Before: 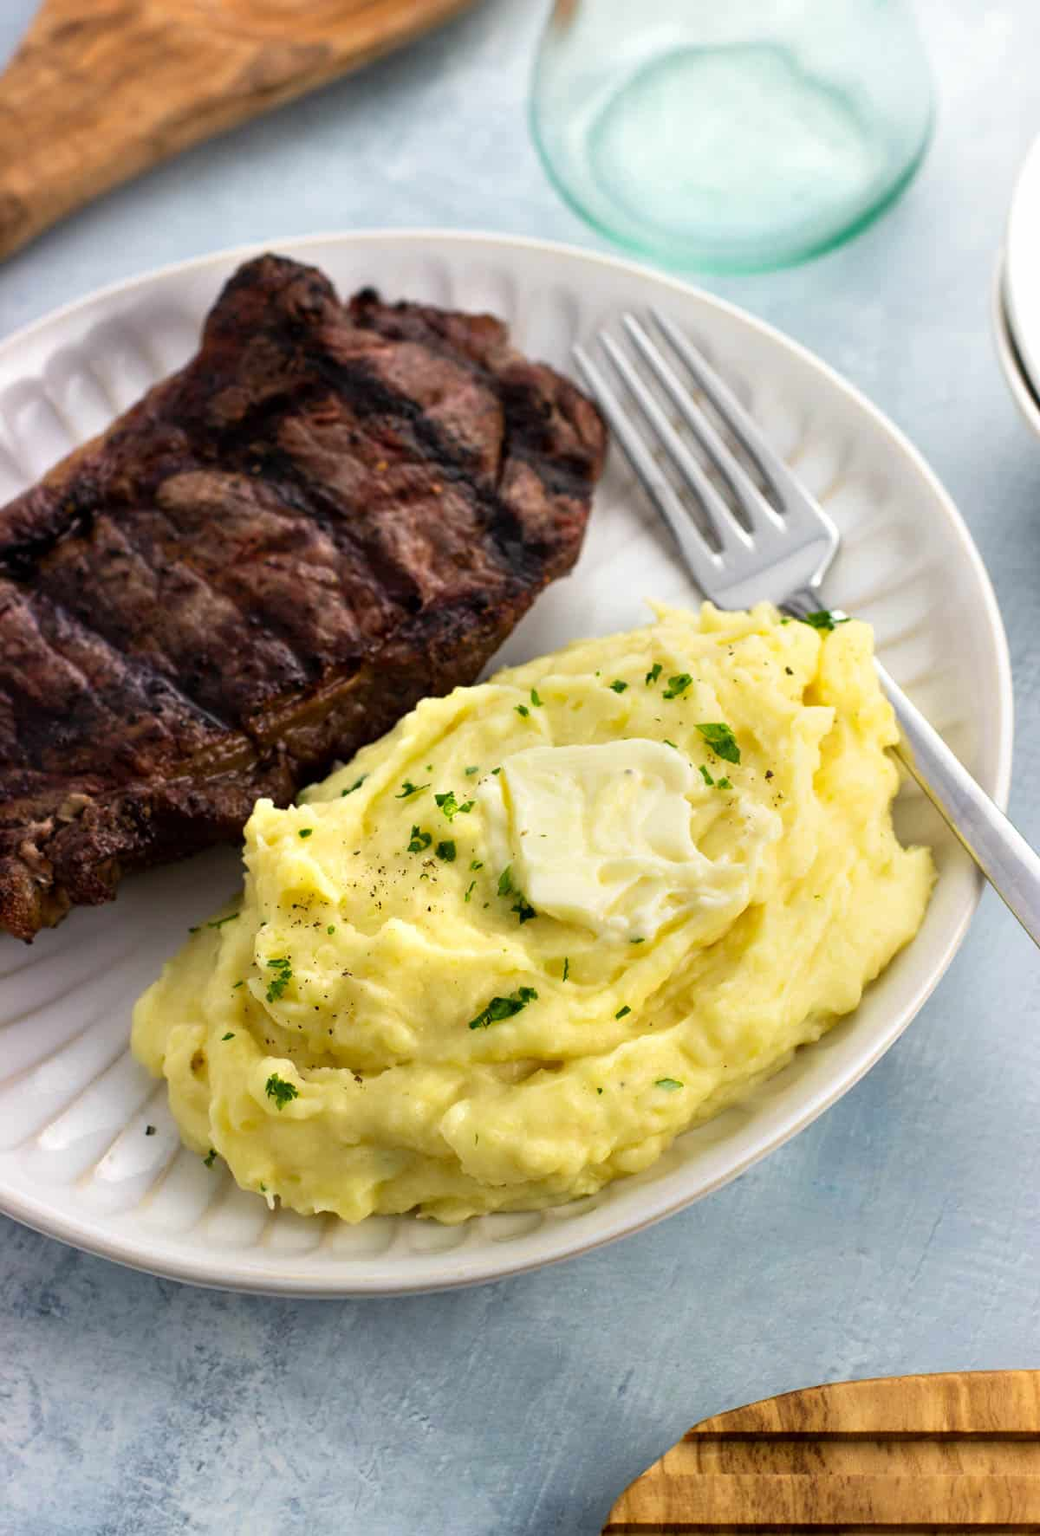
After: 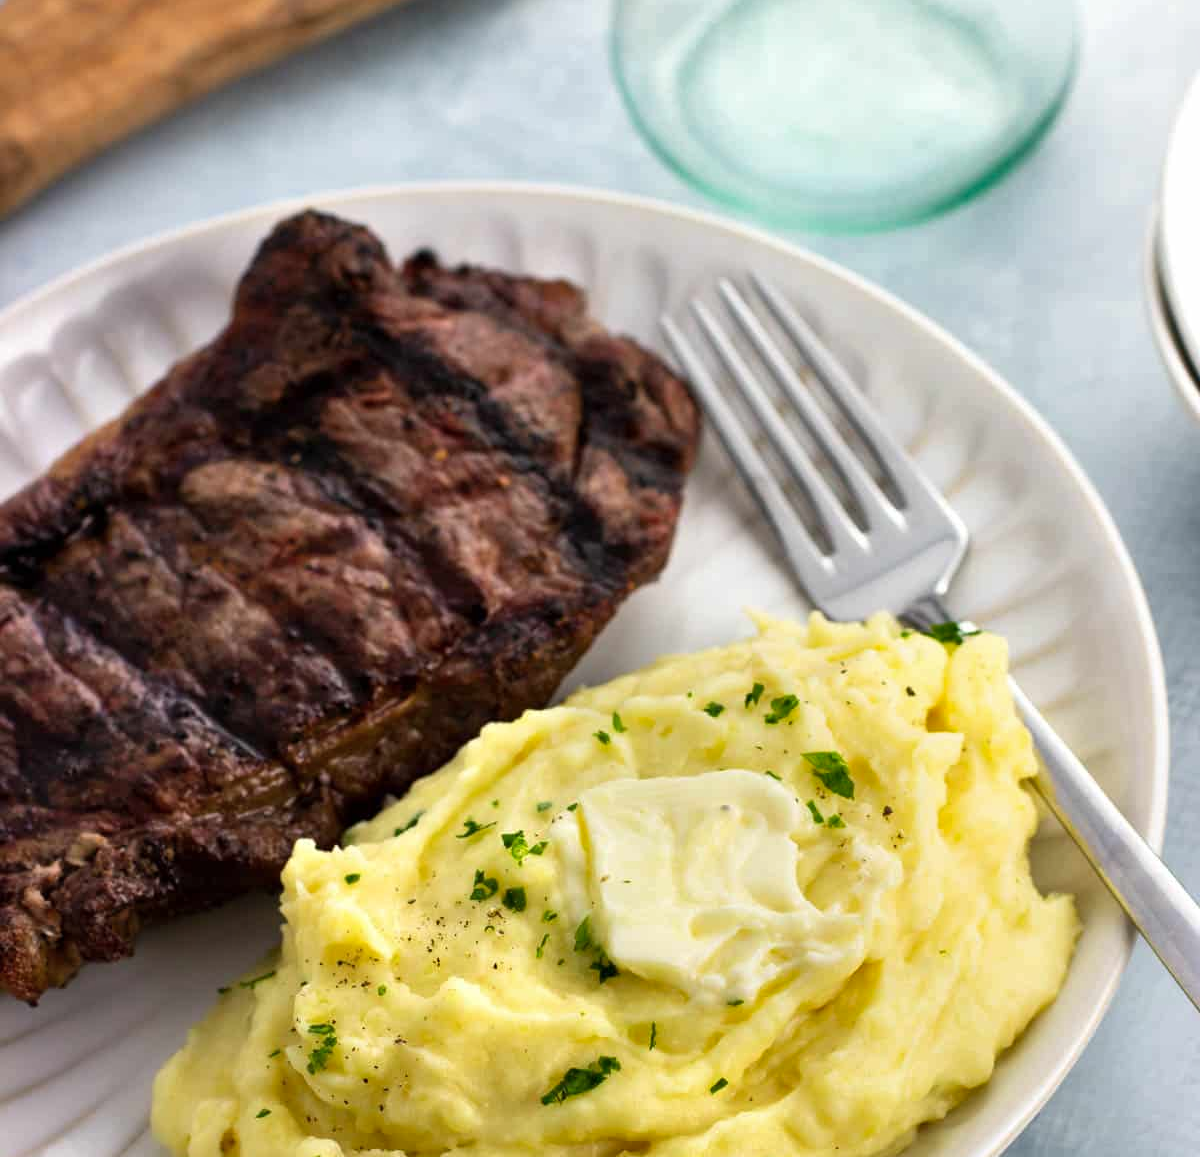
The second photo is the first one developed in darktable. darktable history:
crop and rotate: top 4.724%, bottom 29.999%
shadows and highlights: shadows 37.58, highlights -28.16, soften with gaussian
